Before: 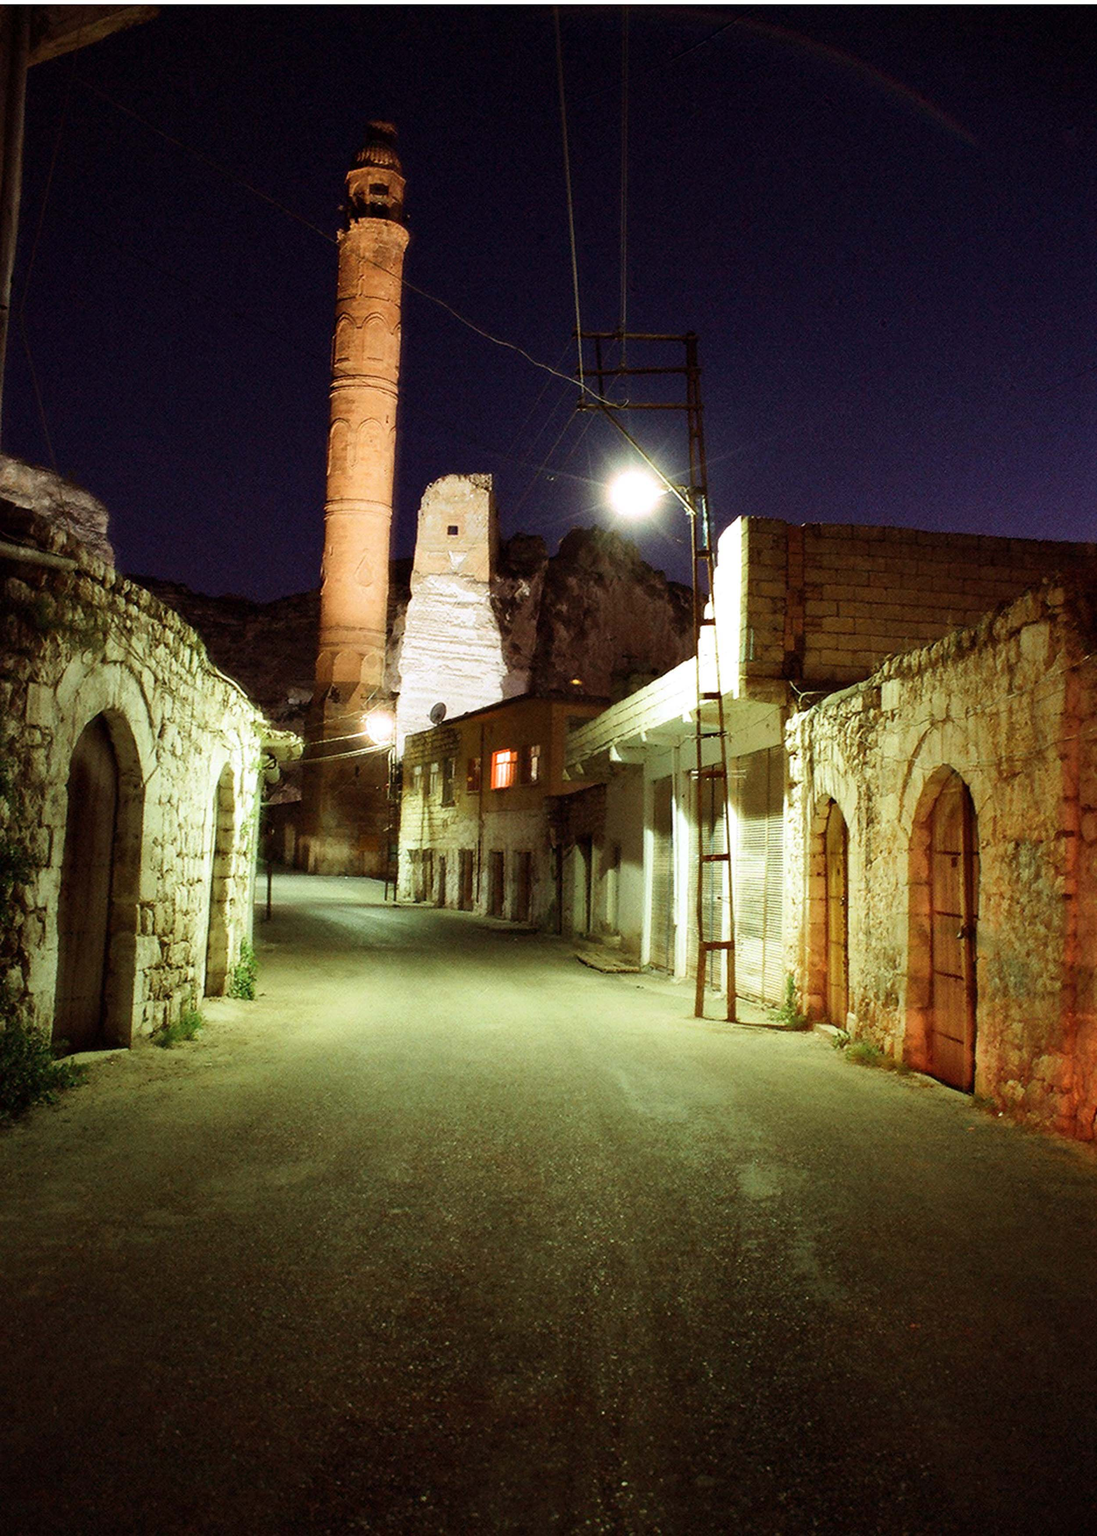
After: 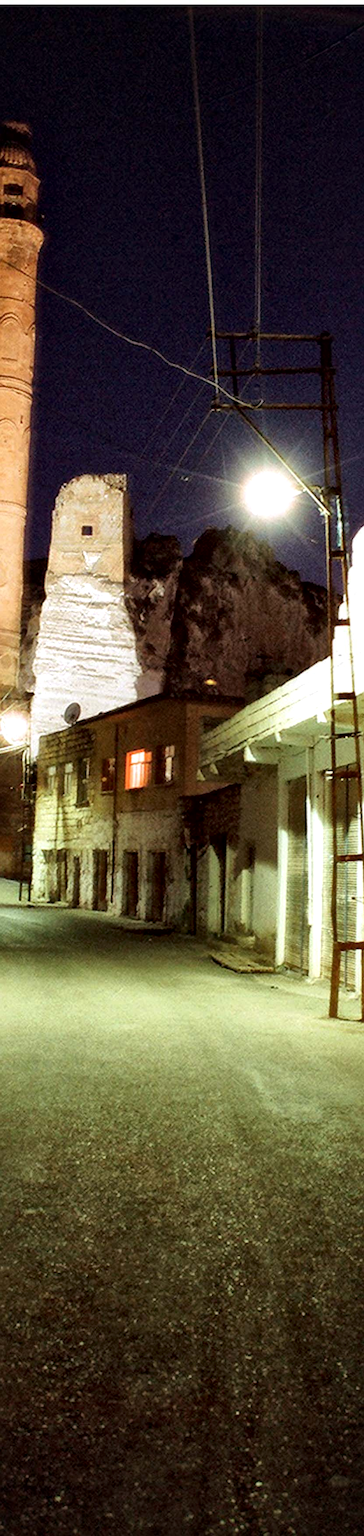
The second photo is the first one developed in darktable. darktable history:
crop: left 33.36%, right 33.36%
local contrast: mode bilateral grid, contrast 20, coarseness 50, detail 179%, midtone range 0.2
